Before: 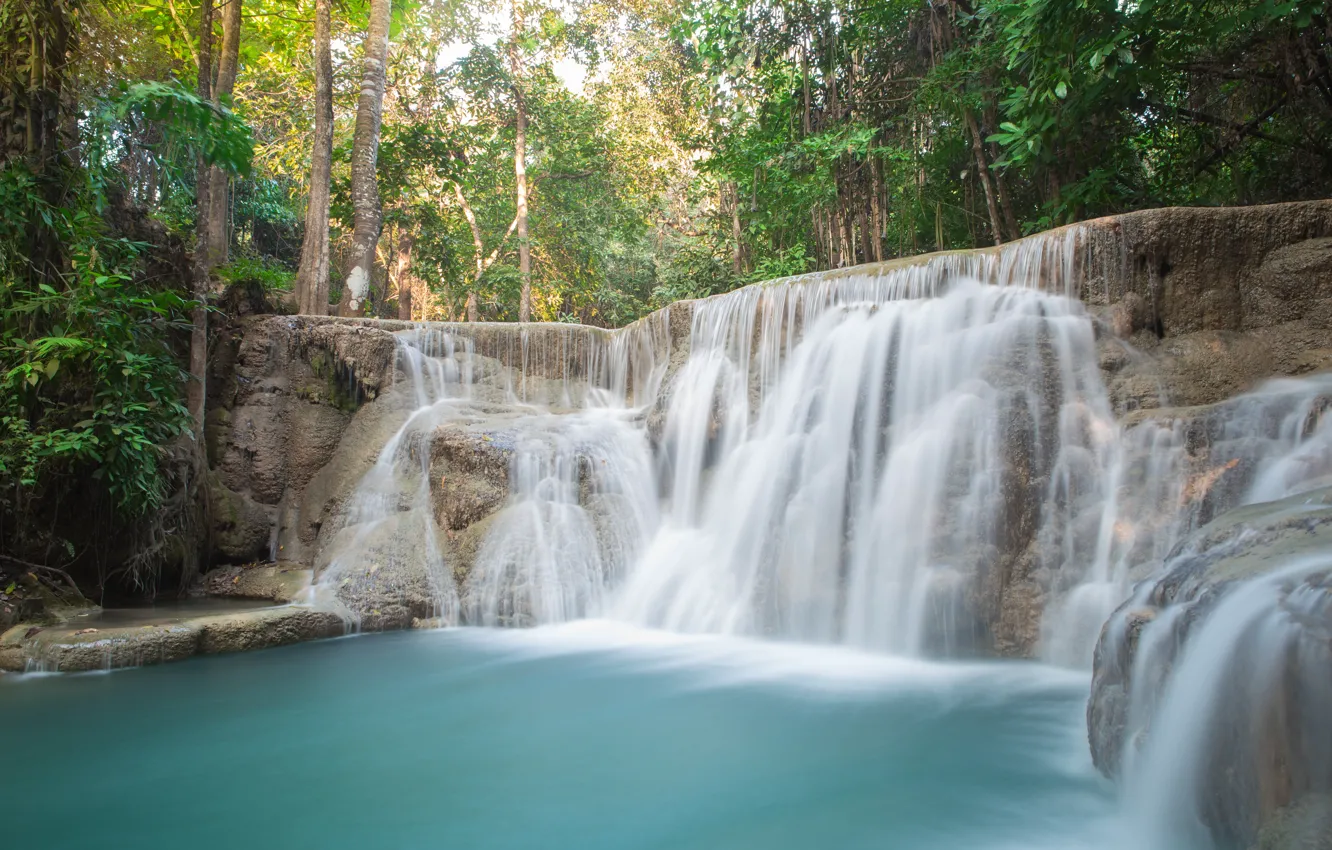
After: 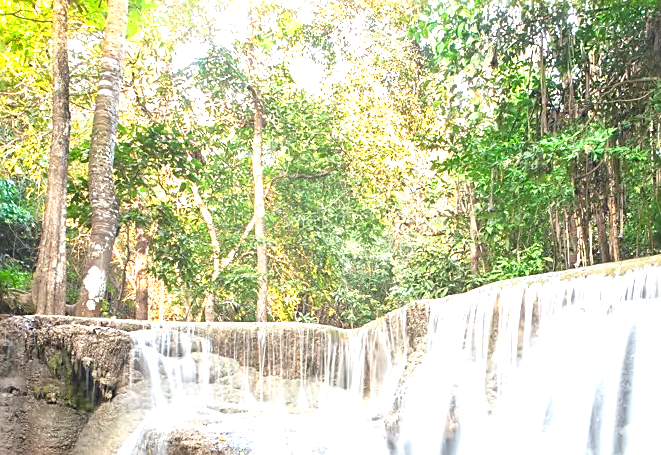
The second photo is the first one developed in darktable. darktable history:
sharpen: amount 0.497
crop: left 19.809%, right 30.542%, bottom 46.4%
exposure: exposure 1.22 EV, compensate highlight preservation false
